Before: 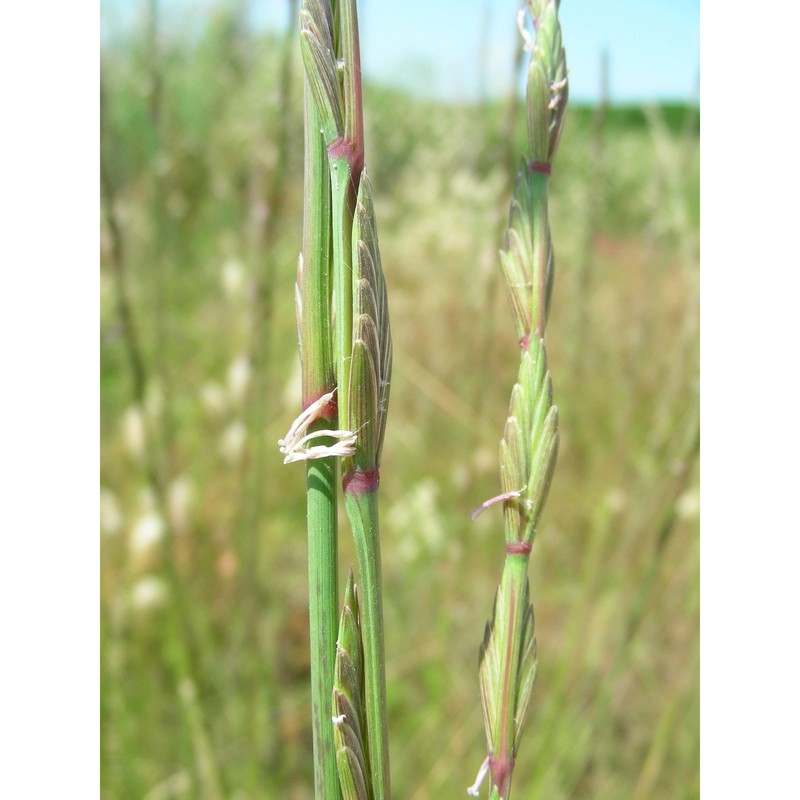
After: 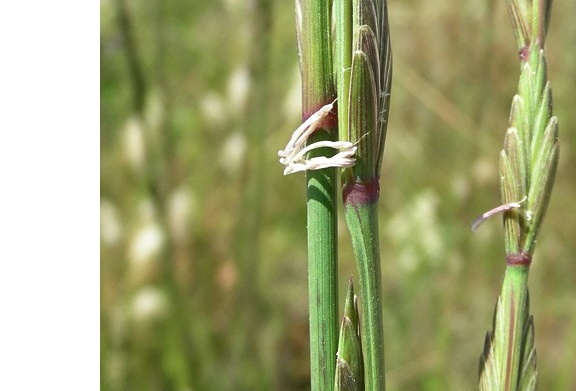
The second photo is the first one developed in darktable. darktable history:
base curve: curves: ch0 [(0, 0.02) (0.083, 0.036) (1, 1)]
crop: top 36.167%, right 27.973%, bottom 14.91%
sharpen: amount 0.213
